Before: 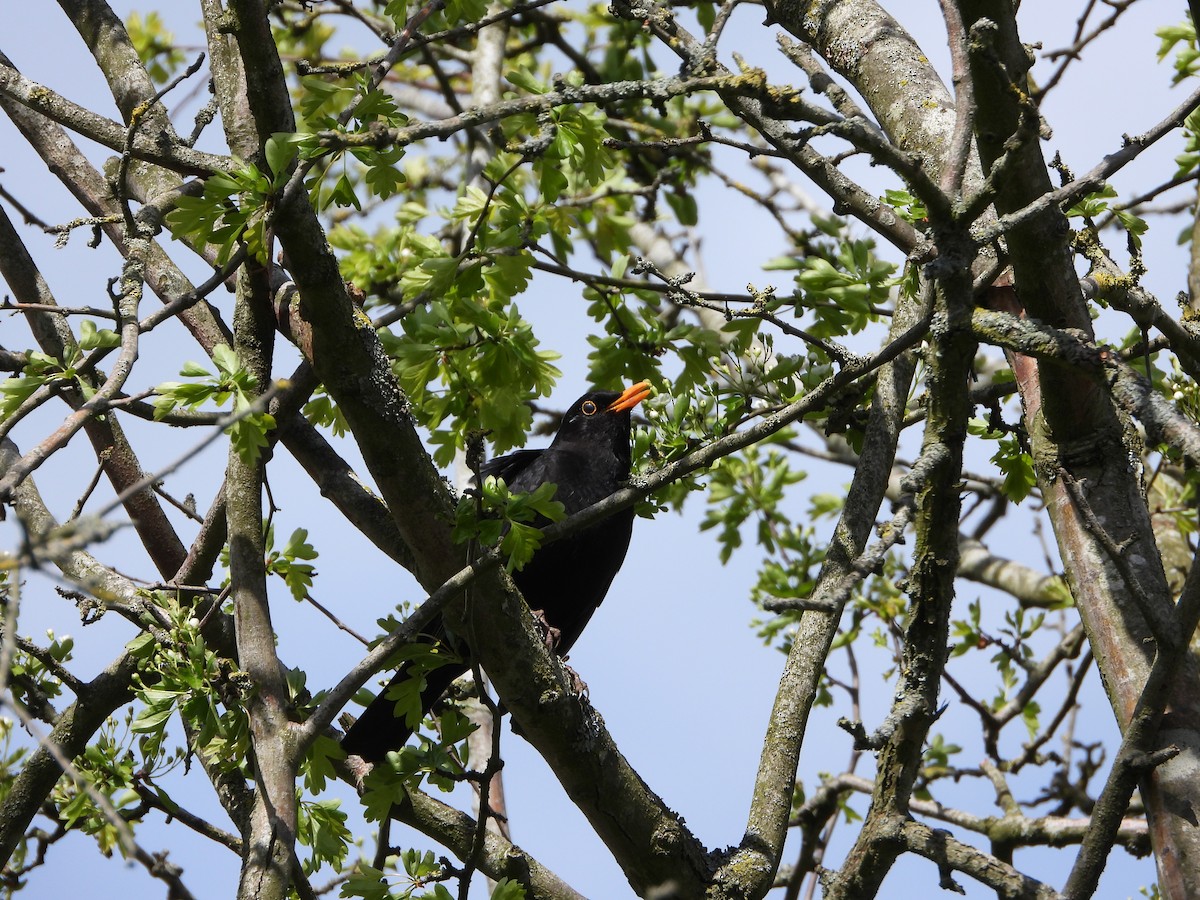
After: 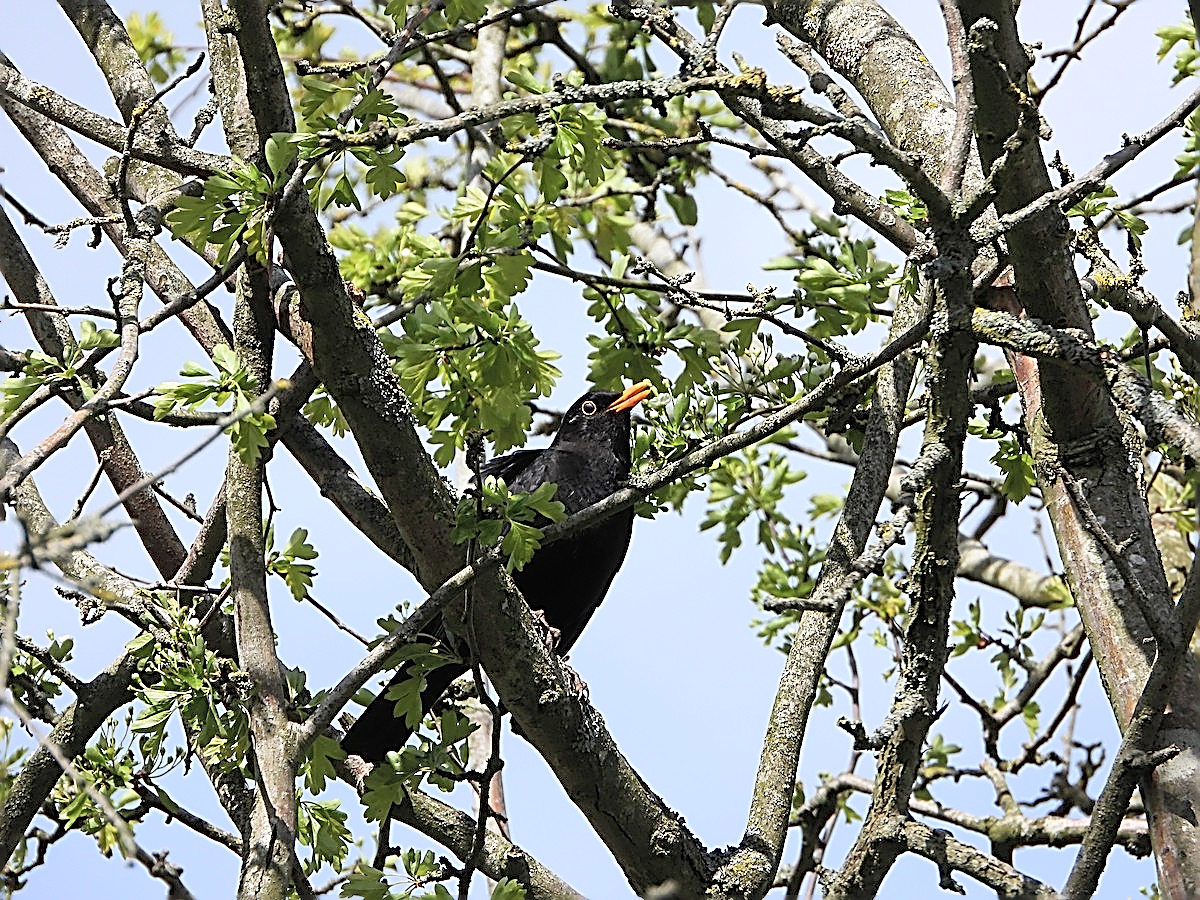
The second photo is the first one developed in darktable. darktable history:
tone curve: curves: ch0 [(0, 0) (0.003, 0.013) (0.011, 0.017) (0.025, 0.035) (0.044, 0.093) (0.069, 0.146) (0.1, 0.179) (0.136, 0.243) (0.177, 0.294) (0.224, 0.332) (0.277, 0.412) (0.335, 0.454) (0.399, 0.531) (0.468, 0.611) (0.543, 0.669) (0.623, 0.738) (0.709, 0.823) (0.801, 0.881) (0.898, 0.951) (1, 1)], color space Lab, independent channels, preserve colors none
sharpen: amount 1.987
